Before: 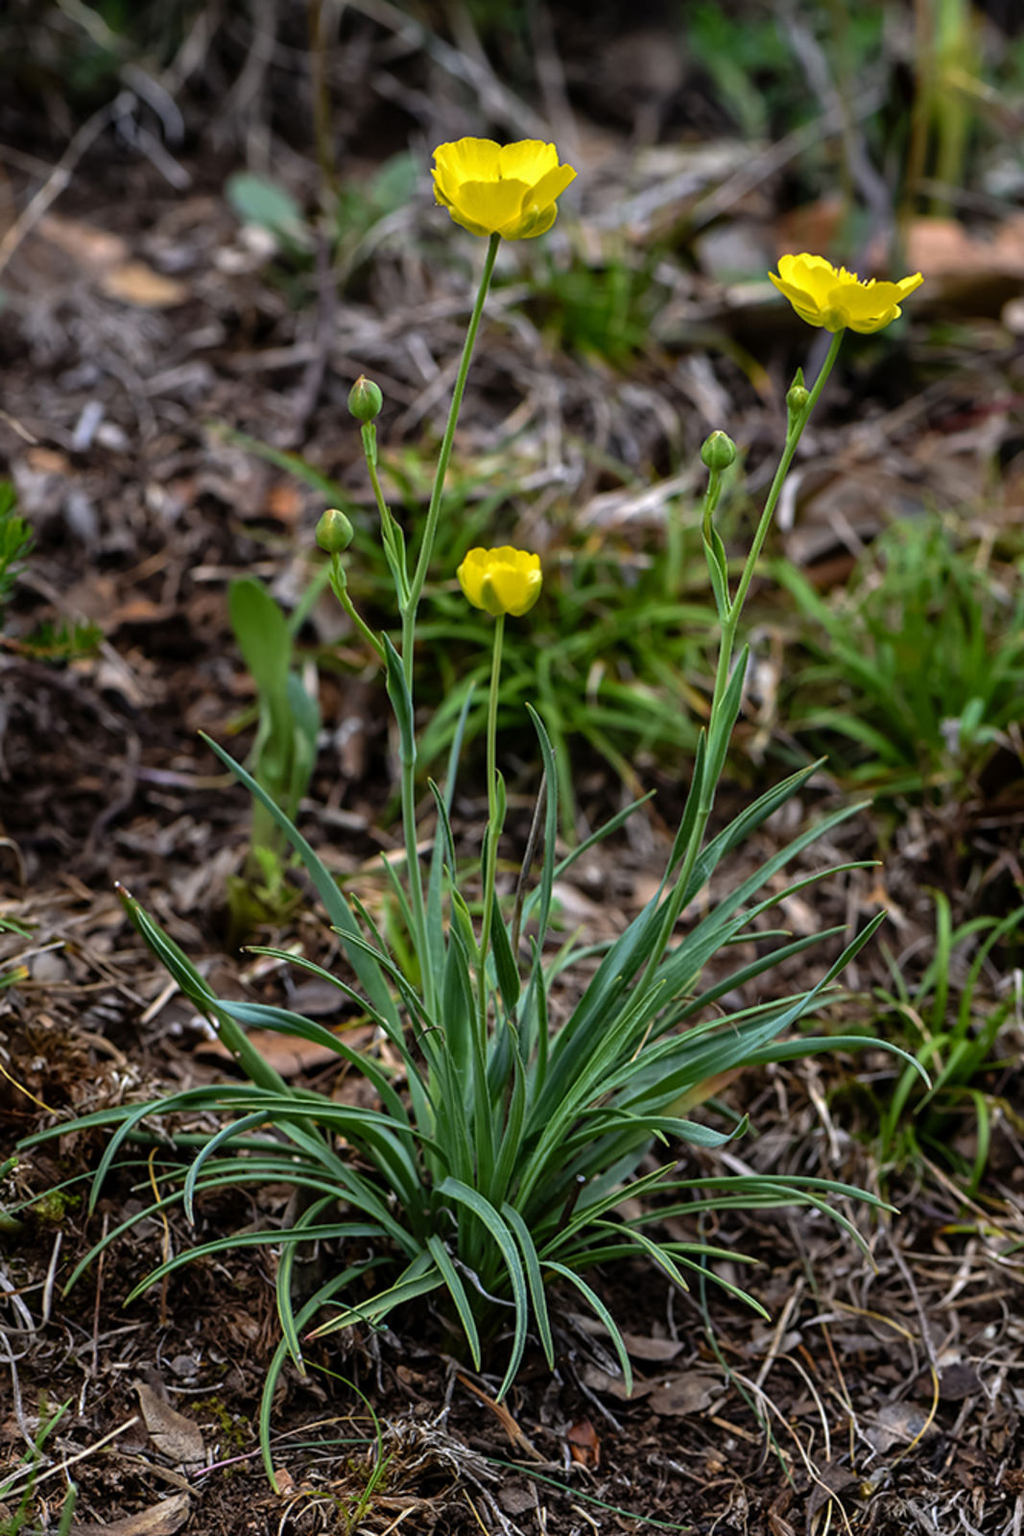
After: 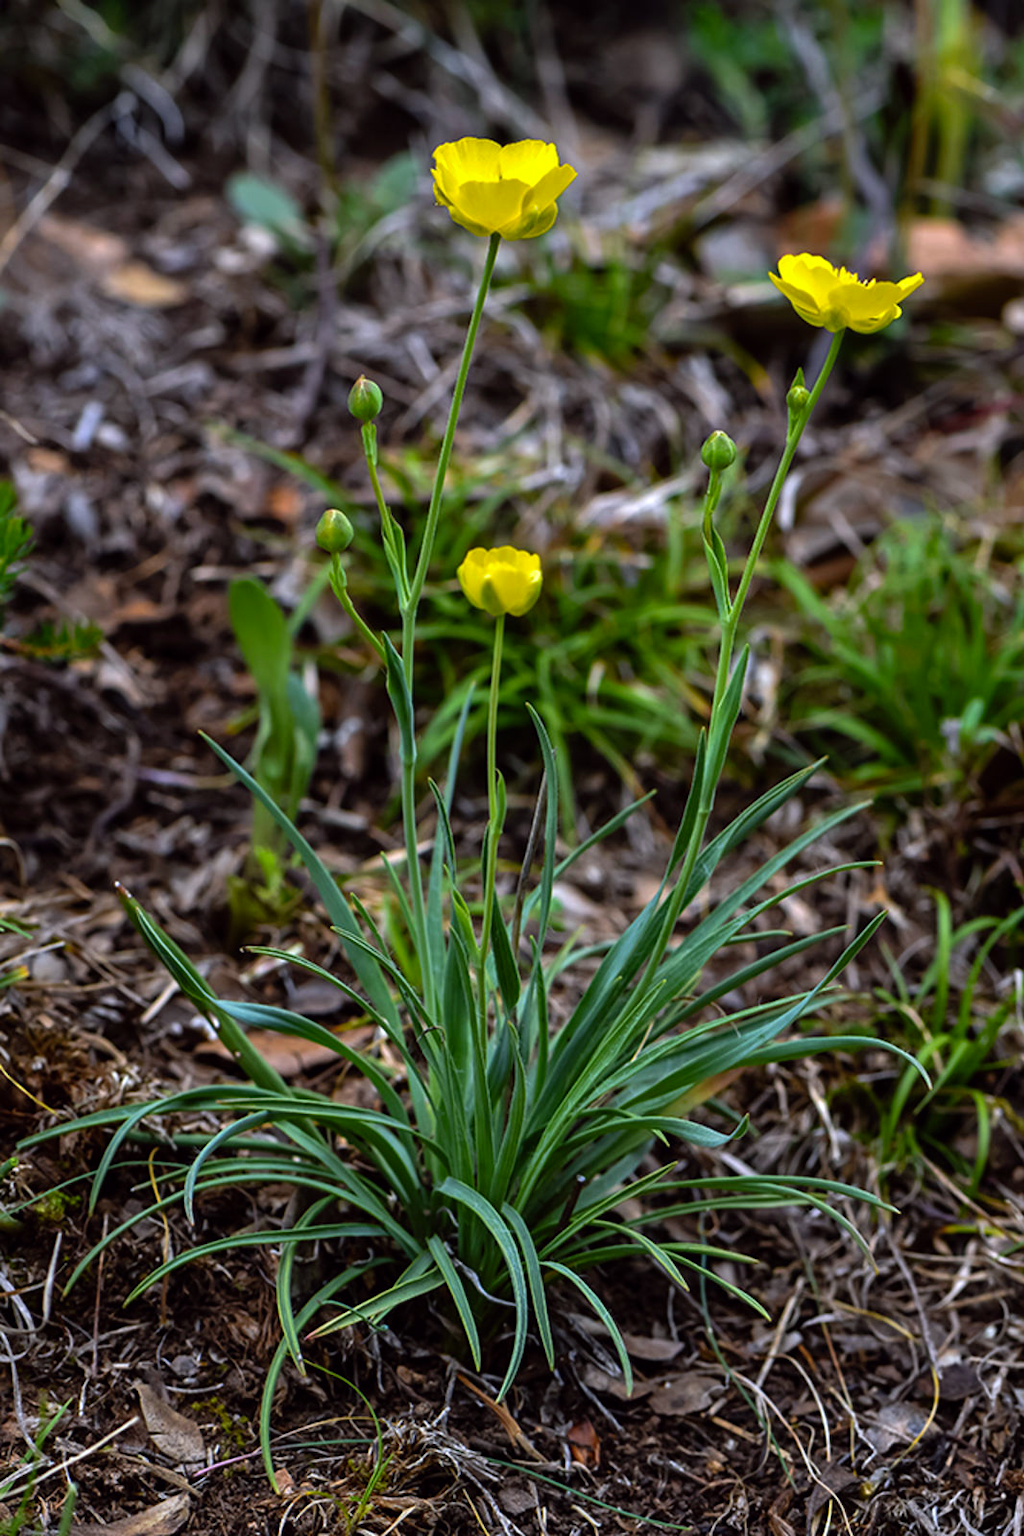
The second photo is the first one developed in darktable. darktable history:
color balance: lift [1, 1, 0.999, 1.001], gamma [1, 1.003, 1.005, 0.995], gain [1, 0.992, 0.988, 1.012], contrast 5%, output saturation 110%
white balance: red 0.967, blue 1.049
